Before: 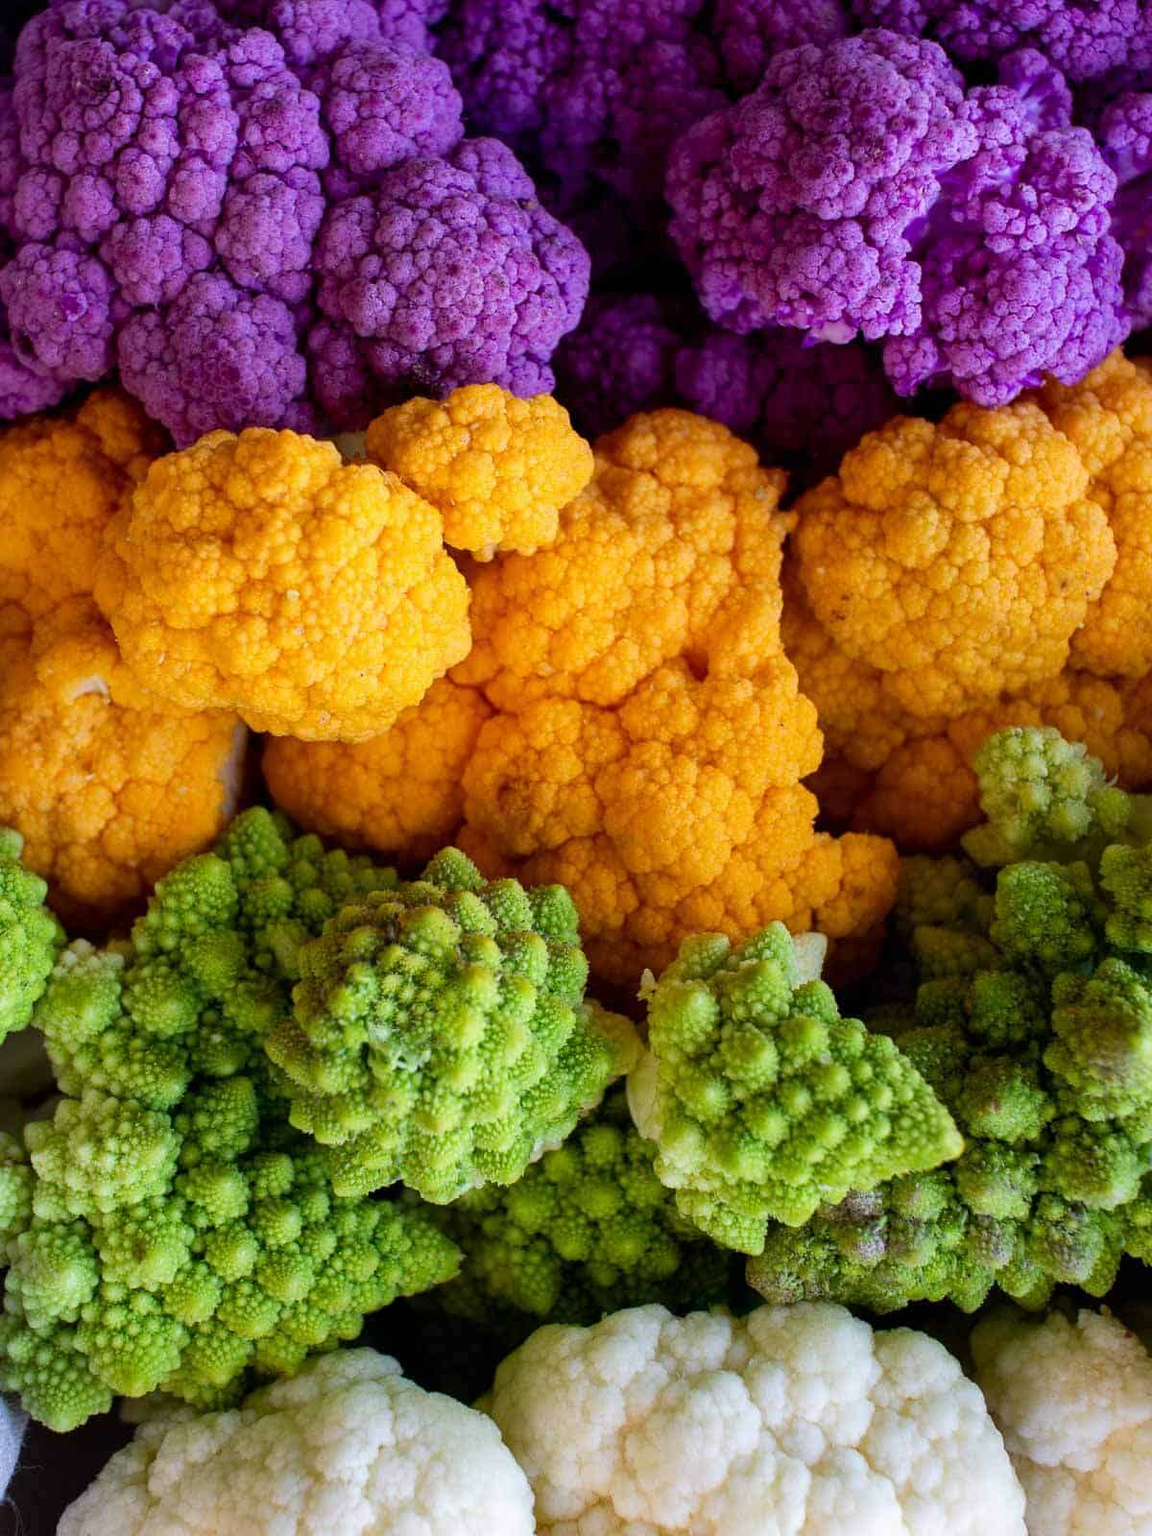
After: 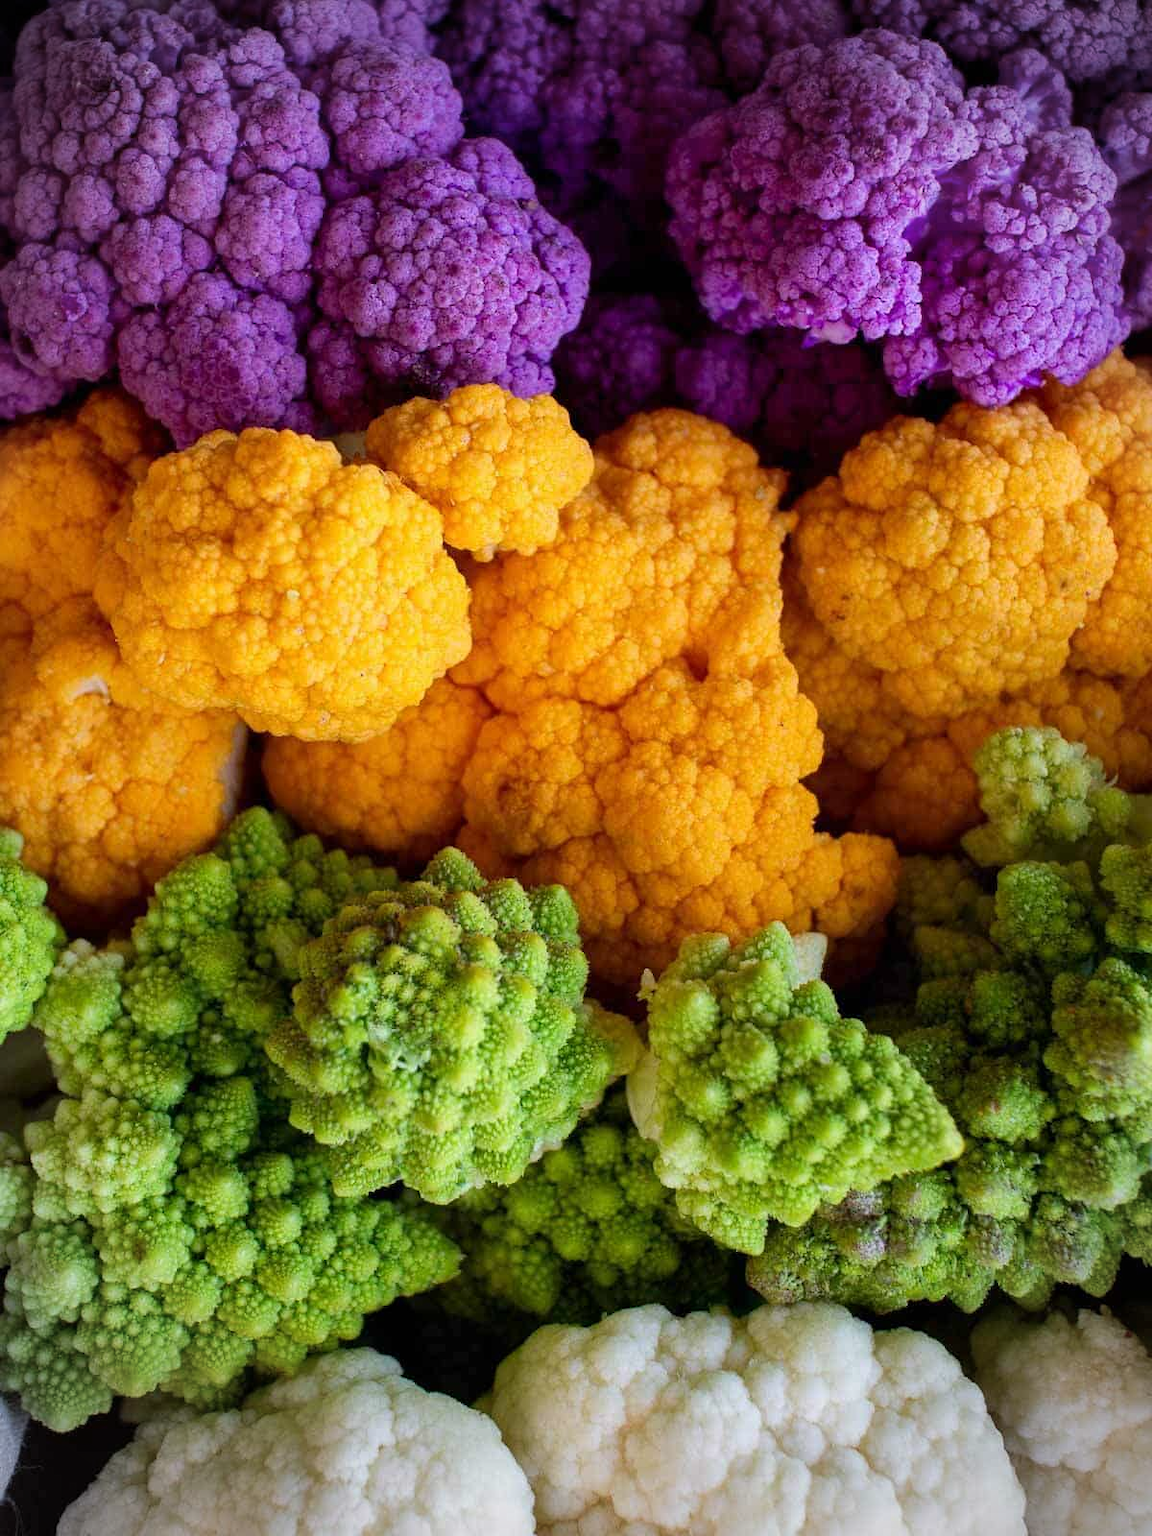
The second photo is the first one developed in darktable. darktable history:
vignetting: fall-off radius 45.65%
